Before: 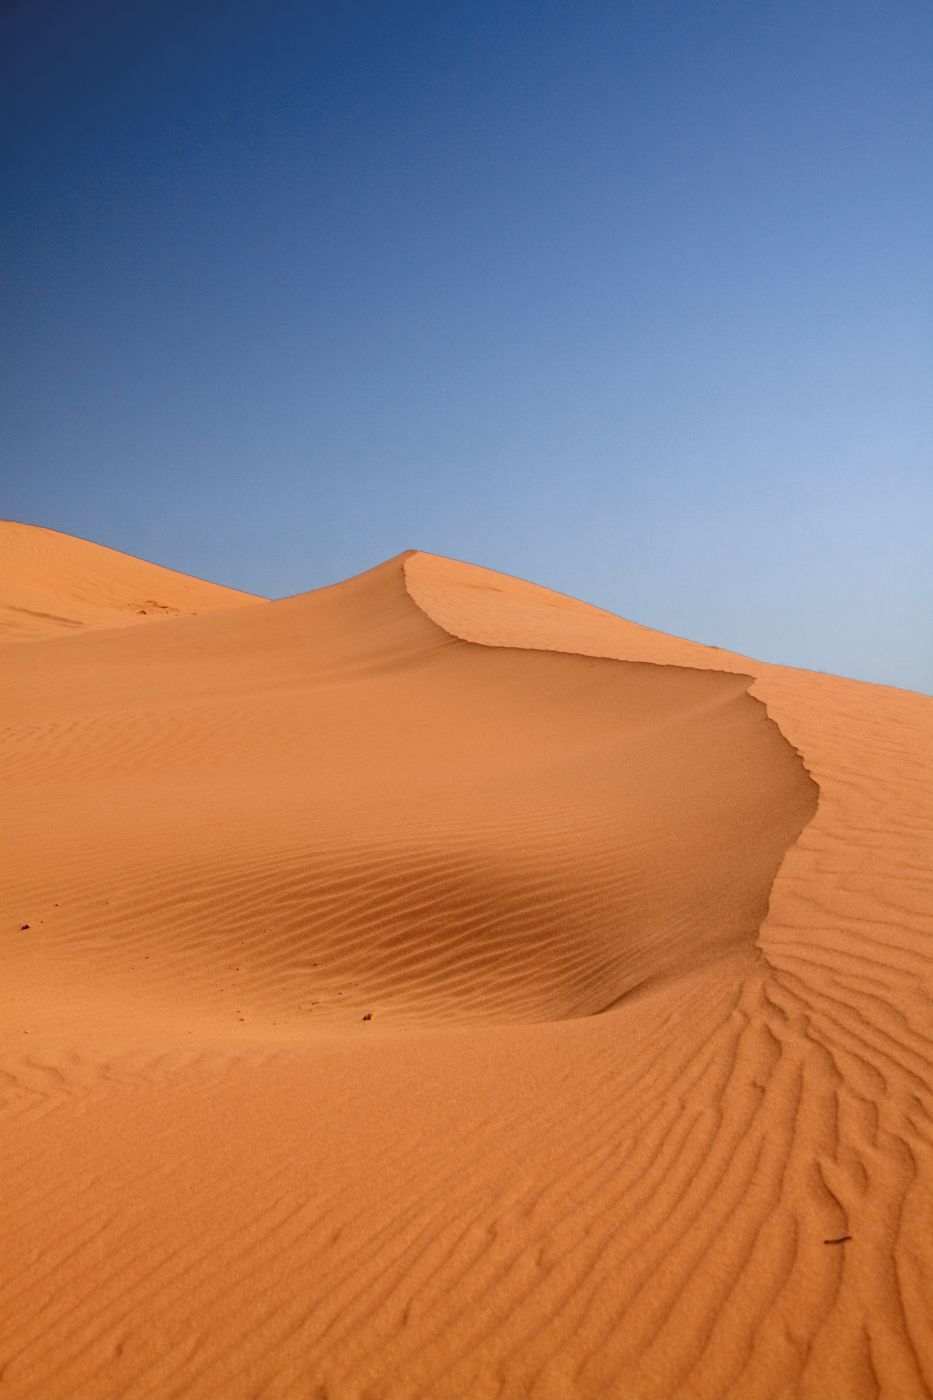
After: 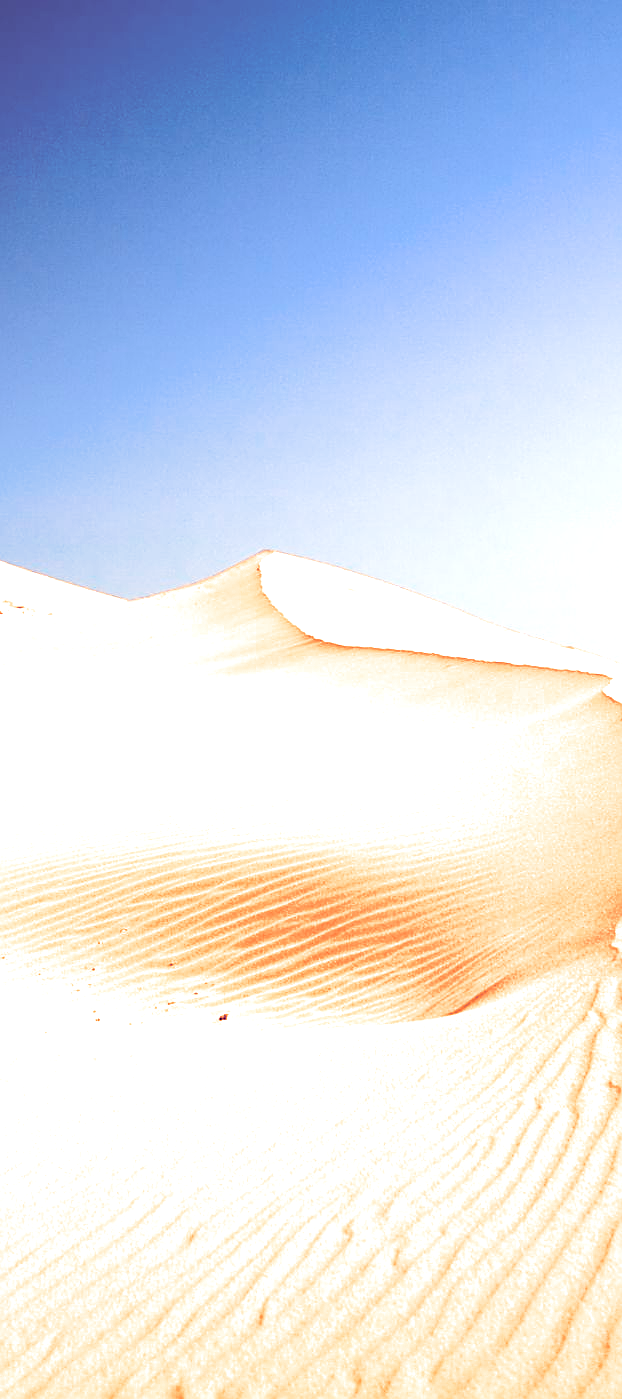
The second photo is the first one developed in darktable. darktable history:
exposure: black level correction 0, exposure 1.173 EV, compensate exposure bias true, compensate highlight preservation false
tone equalizer: on, module defaults
crop and rotate: left 15.446%, right 17.836%
color zones: curves: ch0 [(0, 0.465) (0.092, 0.596) (0.289, 0.464) (0.429, 0.453) (0.571, 0.464) (0.714, 0.455) (0.857, 0.462) (1, 0.465)]
split-toning: shadows › hue 255.6°, shadows › saturation 0.66, highlights › hue 43.2°, highlights › saturation 0.68, balance -50.1
sharpen: on, module defaults
tone curve: curves: ch0 [(0, 0.013) (0.054, 0.018) (0.205, 0.191) (0.289, 0.292) (0.39, 0.424) (0.493, 0.551) (0.666, 0.743) (0.795, 0.841) (1, 0.998)]; ch1 [(0, 0) (0.385, 0.343) (0.439, 0.415) (0.494, 0.495) (0.501, 0.501) (0.51, 0.509) (0.548, 0.554) (0.586, 0.601) (0.66, 0.687) (0.783, 0.804) (1, 1)]; ch2 [(0, 0) (0.304, 0.31) (0.403, 0.399) (0.441, 0.428) (0.47, 0.469) (0.498, 0.496) (0.524, 0.538) (0.566, 0.579) (0.633, 0.665) (0.7, 0.711) (1, 1)], color space Lab, independent channels, preserve colors none
